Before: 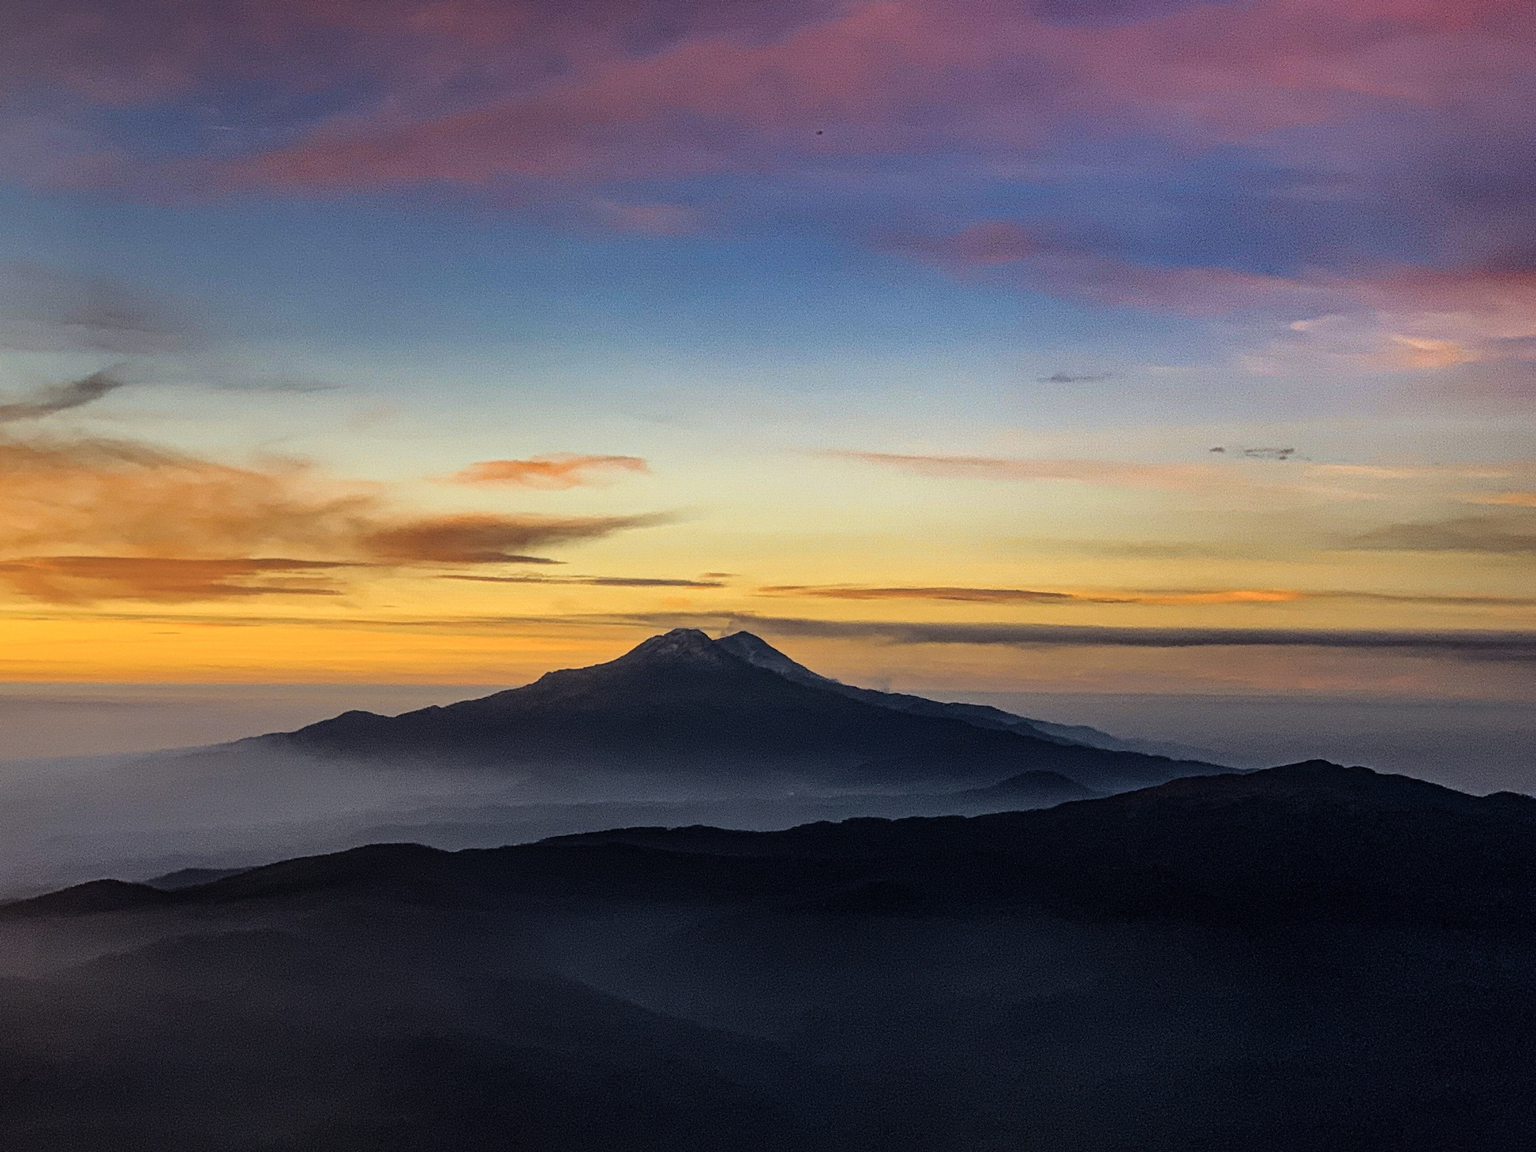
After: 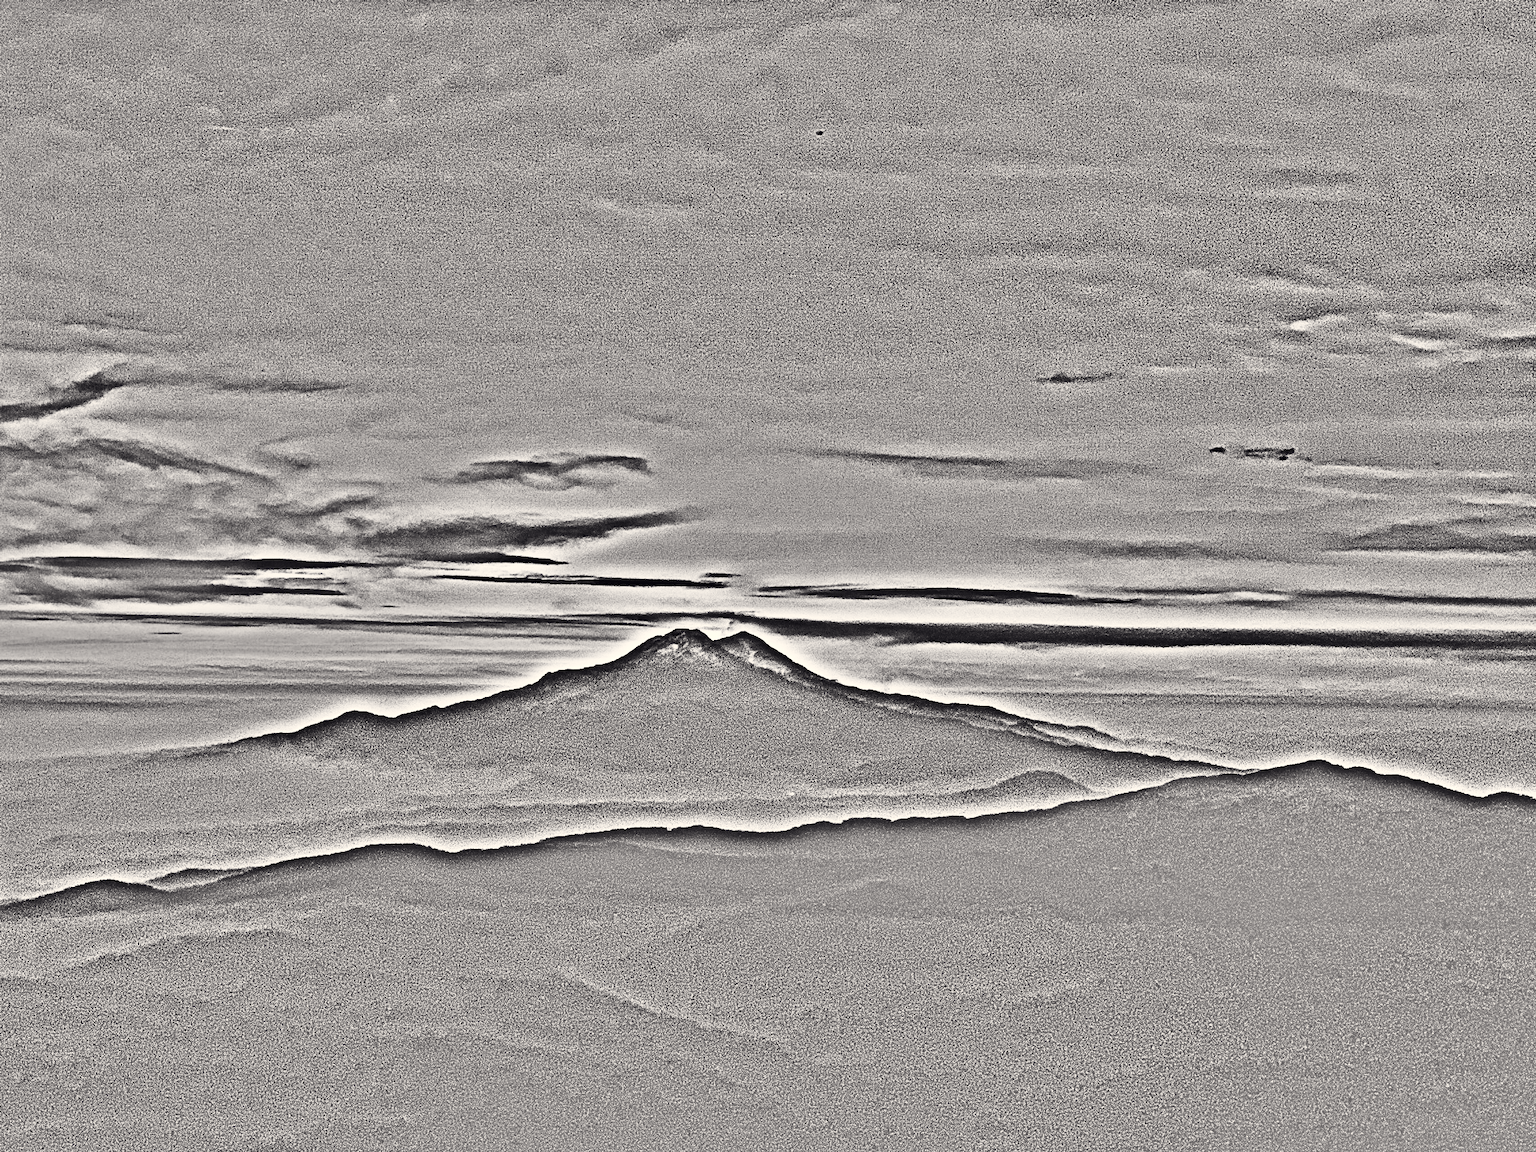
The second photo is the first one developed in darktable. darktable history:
highpass: on, module defaults
contrast brightness saturation: contrast 0.93, brightness 0.2
color balance rgb: shadows lift › chroma 3%, shadows lift › hue 280.8°, power › hue 330°, highlights gain › chroma 3%, highlights gain › hue 75.6°, global offset › luminance 0.7%, perceptual saturation grading › global saturation 20%, perceptual saturation grading › highlights -25%, perceptual saturation grading › shadows 50%, global vibrance 20.33%
